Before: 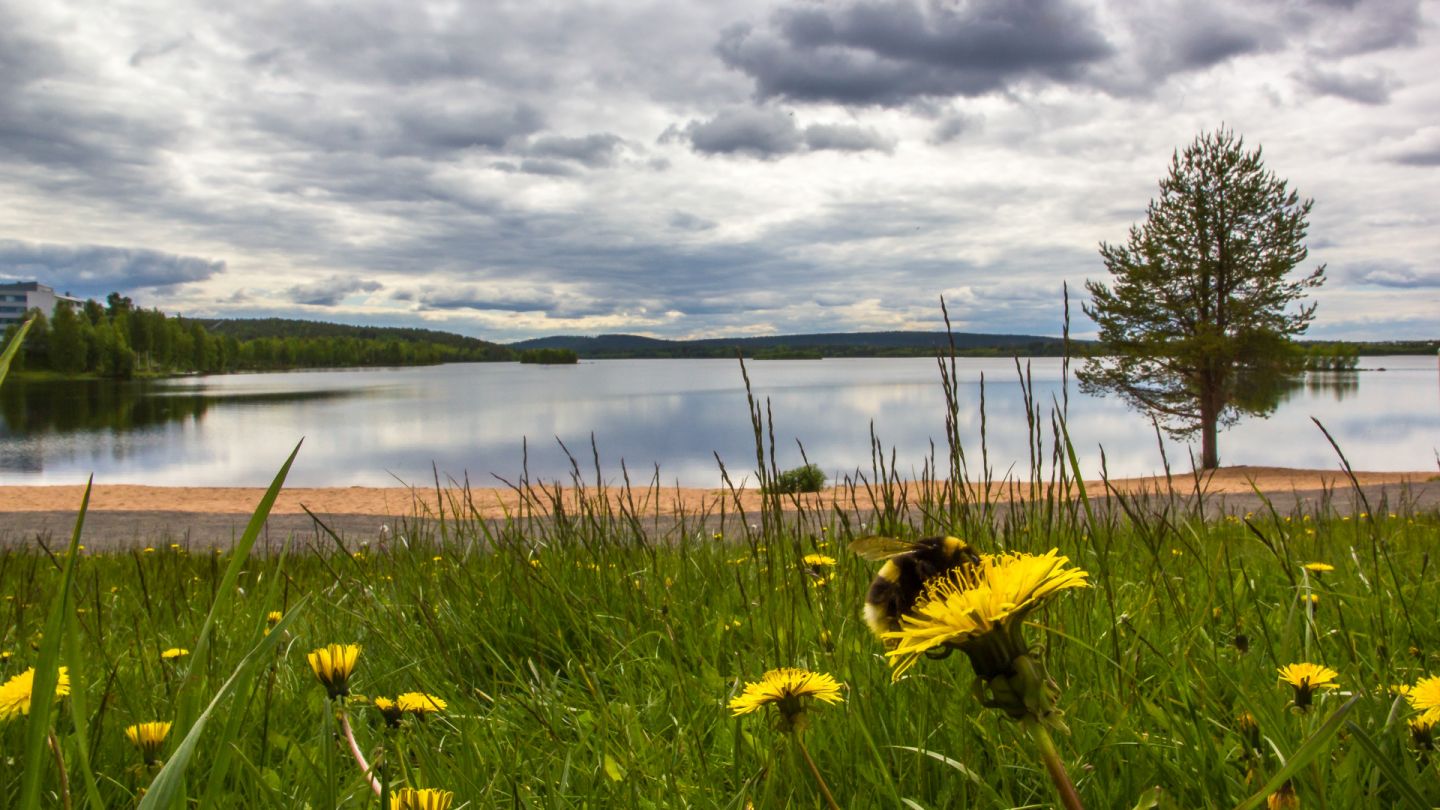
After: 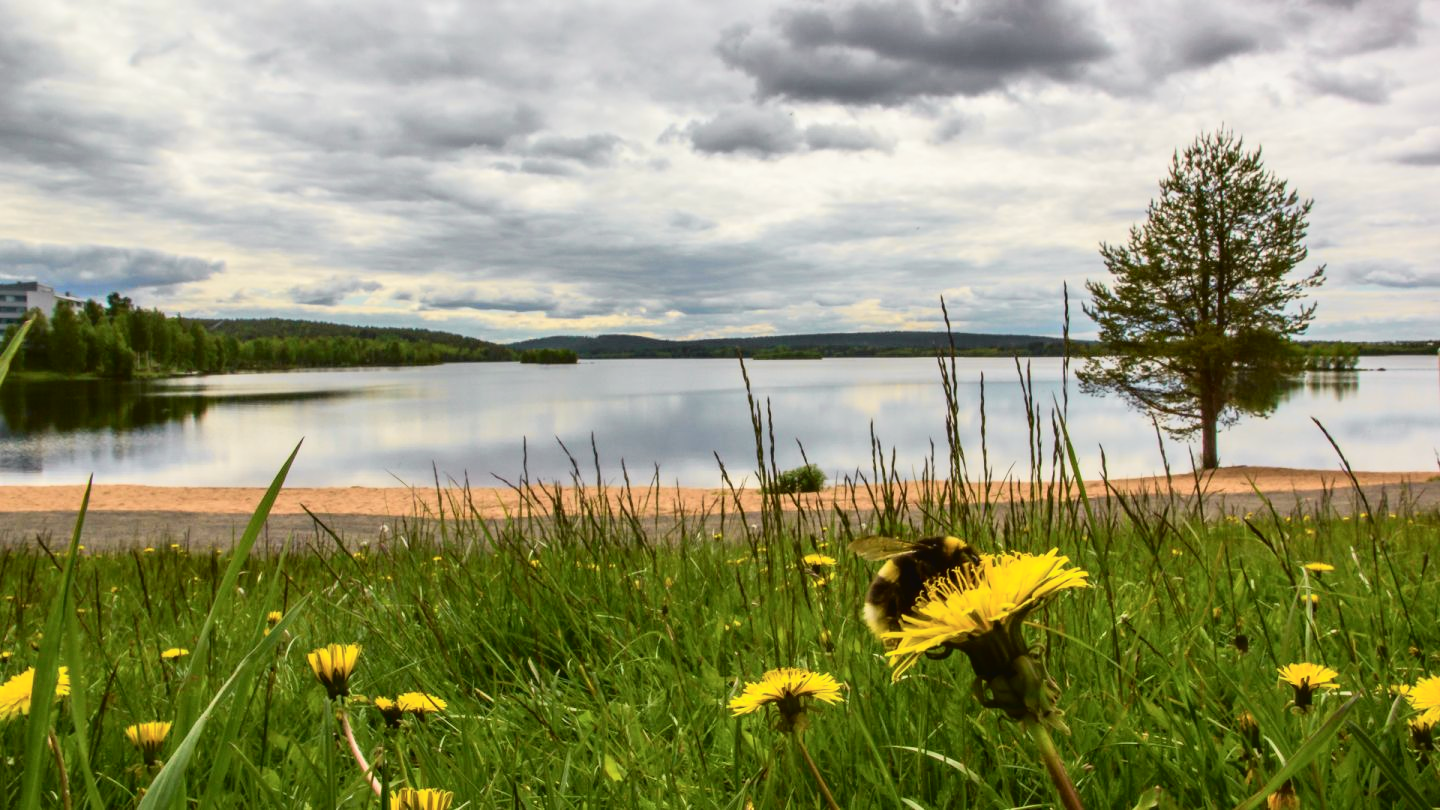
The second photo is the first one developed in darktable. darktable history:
tone curve: curves: ch0 [(0.003, 0.029) (0.037, 0.036) (0.149, 0.117) (0.297, 0.318) (0.422, 0.474) (0.531, 0.6) (0.743, 0.809) (0.877, 0.901) (1, 0.98)]; ch1 [(0, 0) (0.305, 0.325) (0.453, 0.437) (0.482, 0.479) (0.501, 0.5) (0.506, 0.503) (0.567, 0.572) (0.605, 0.608) (0.668, 0.69) (1, 1)]; ch2 [(0, 0) (0.313, 0.306) (0.4, 0.399) (0.45, 0.48) (0.499, 0.502) (0.512, 0.523) (0.57, 0.595) (0.653, 0.662) (1, 1)], color space Lab, independent channels, preserve colors none
